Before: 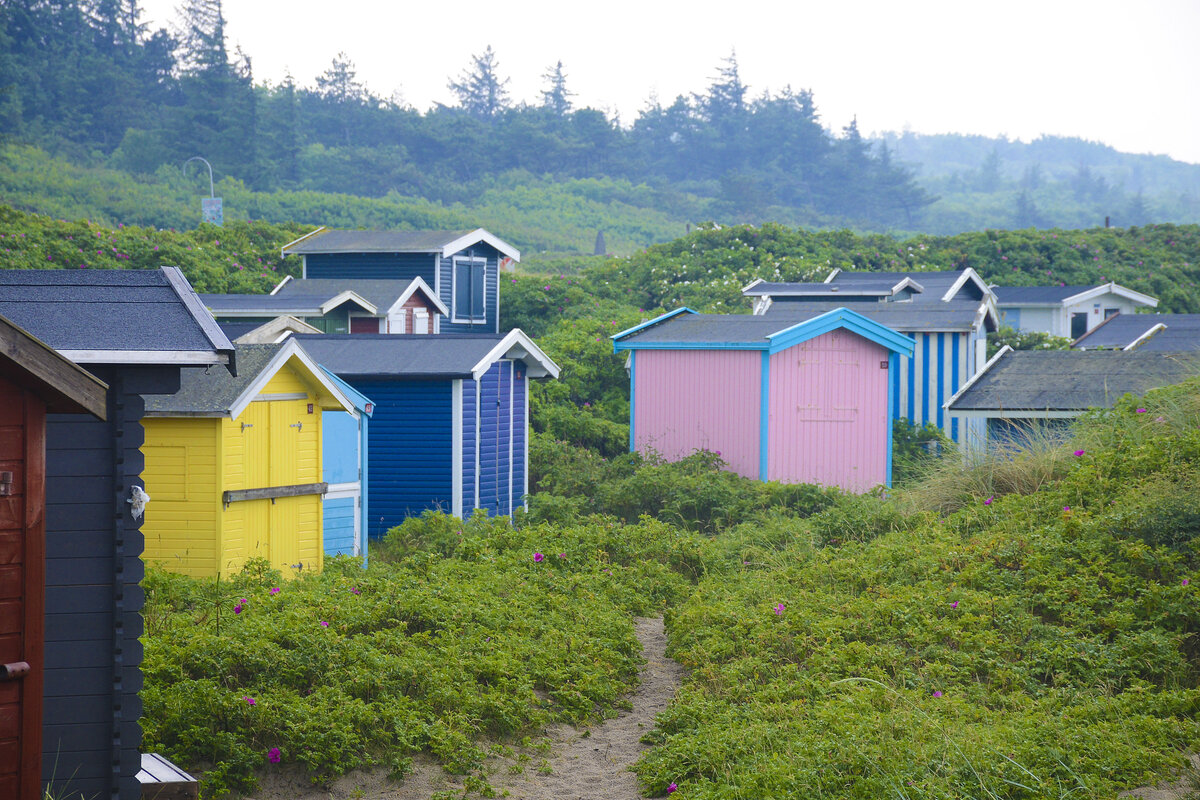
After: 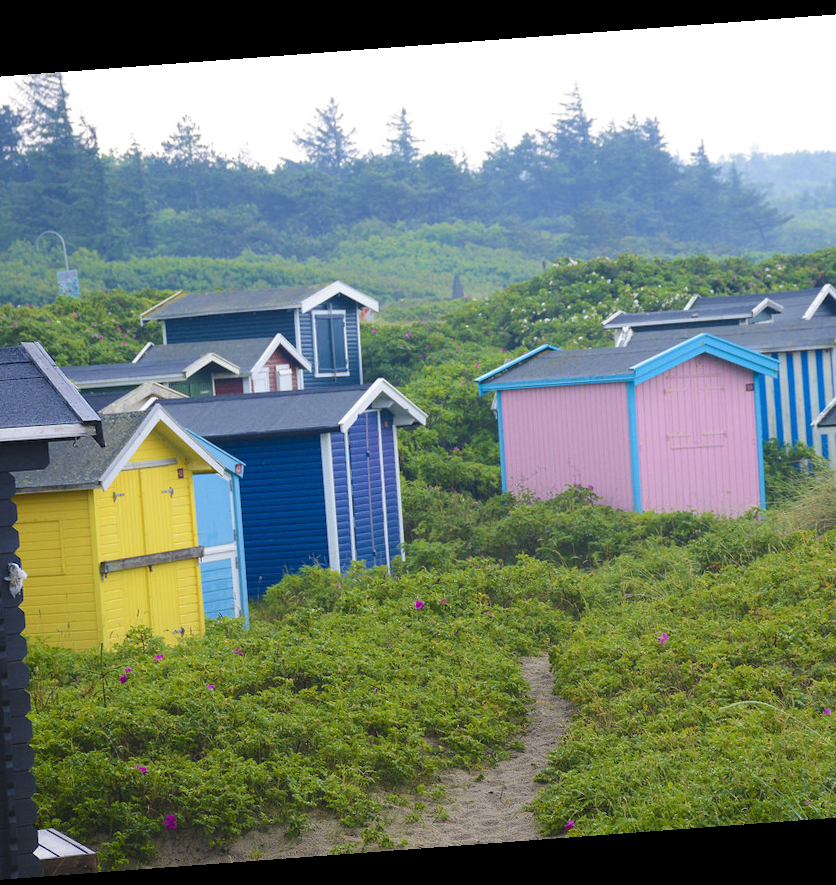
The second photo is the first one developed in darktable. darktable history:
crop and rotate: left 12.673%, right 20.66%
rotate and perspective: rotation -4.25°, automatic cropping off
